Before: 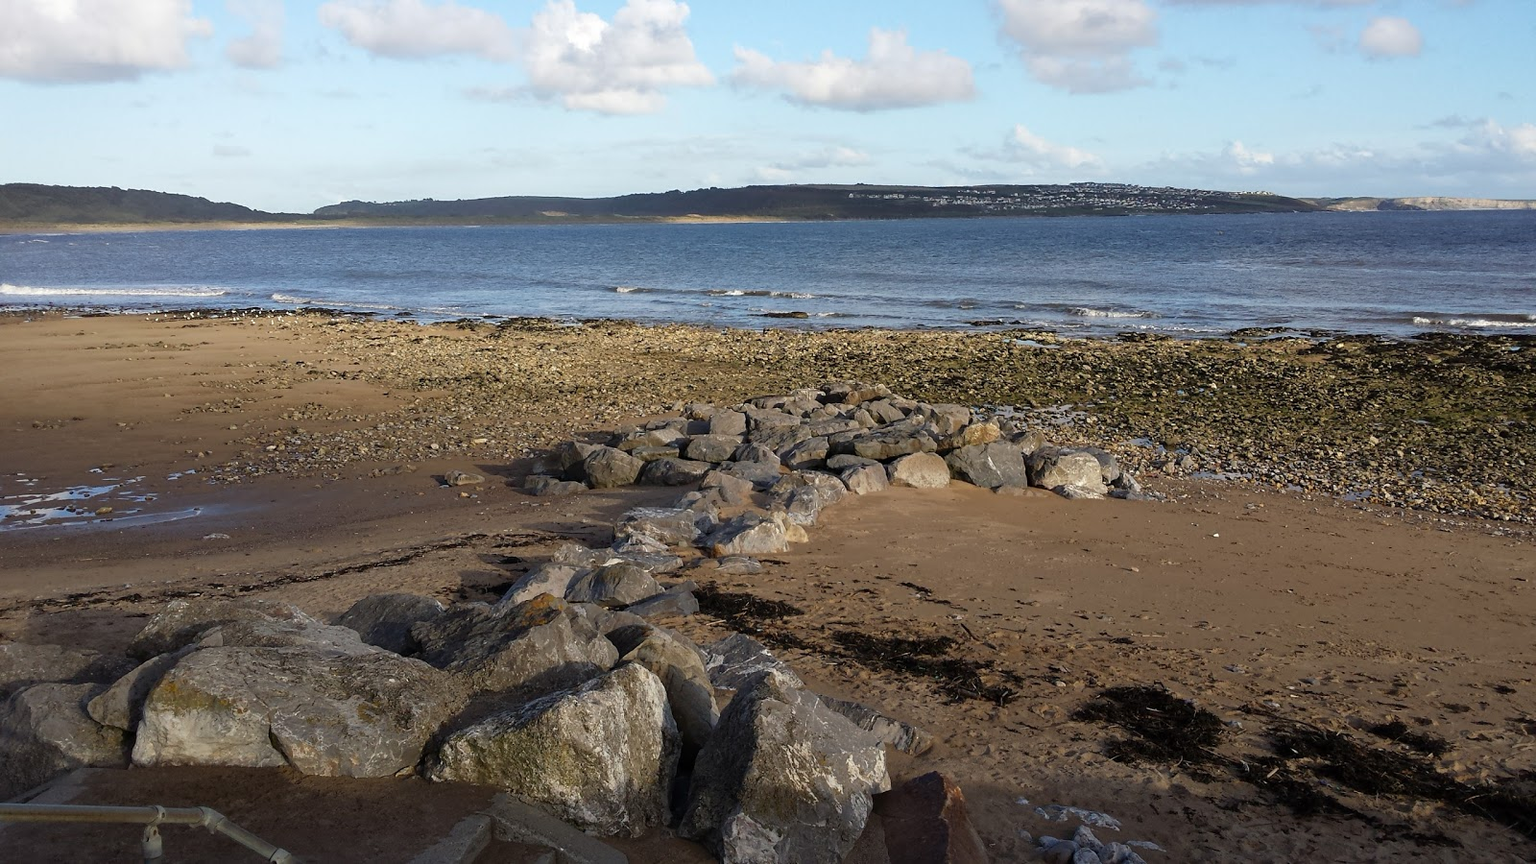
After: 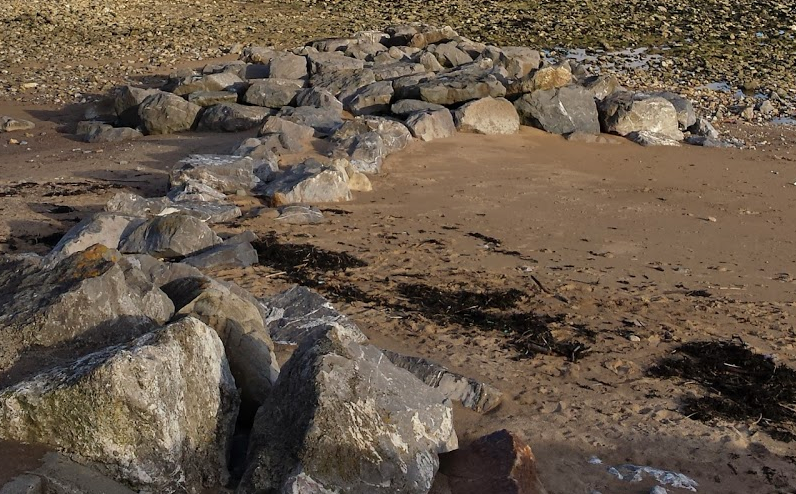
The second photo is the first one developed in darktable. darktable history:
shadows and highlights: soften with gaussian
crop: left 29.395%, top 41.638%, right 20.747%, bottom 3.467%
